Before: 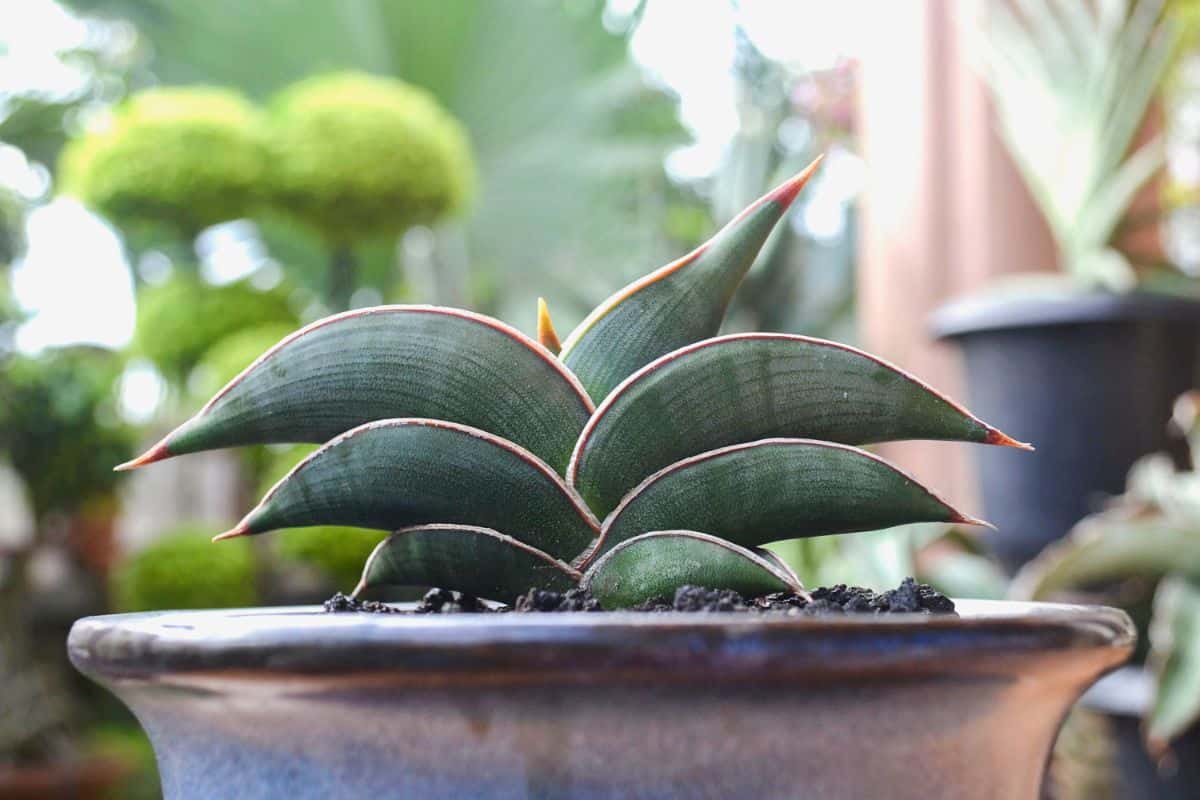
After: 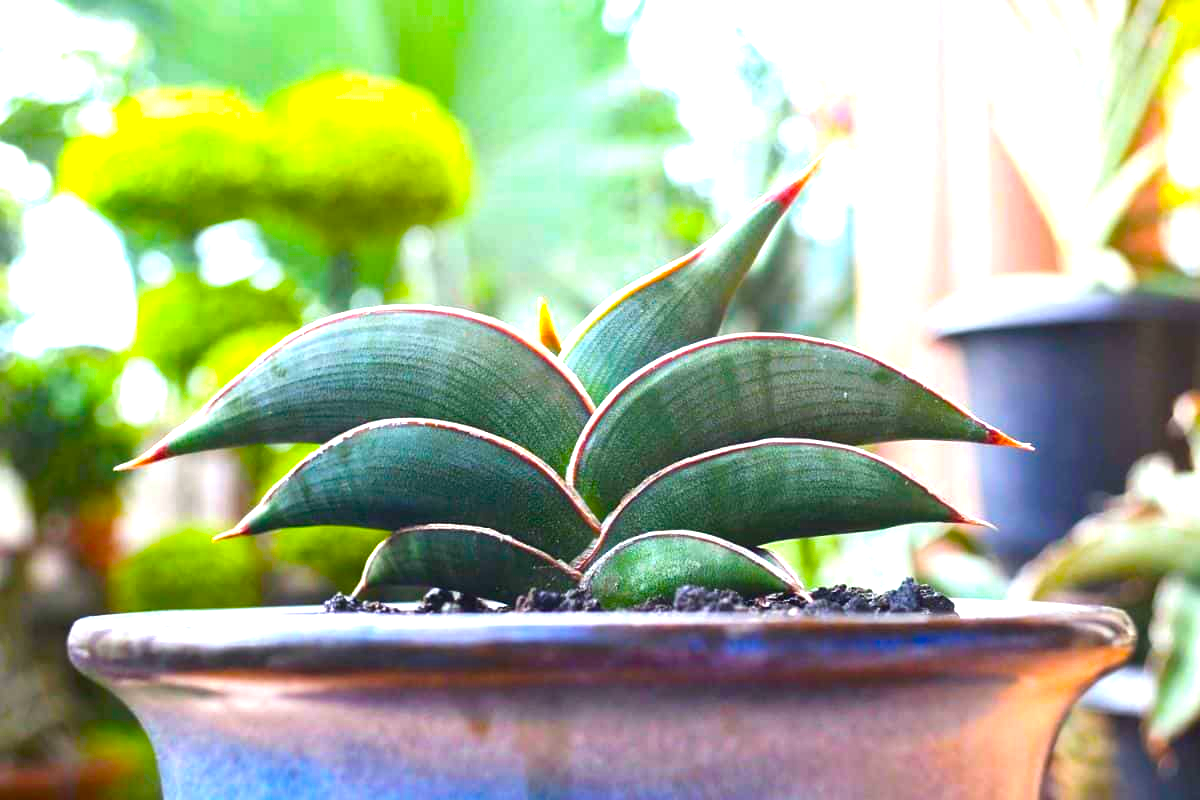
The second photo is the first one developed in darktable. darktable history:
color balance rgb: linear chroma grading › global chroma 42.426%, perceptual saturation grading › global saturation 25.756%, perceptual brilliance grading › global brilliance 29.751%
